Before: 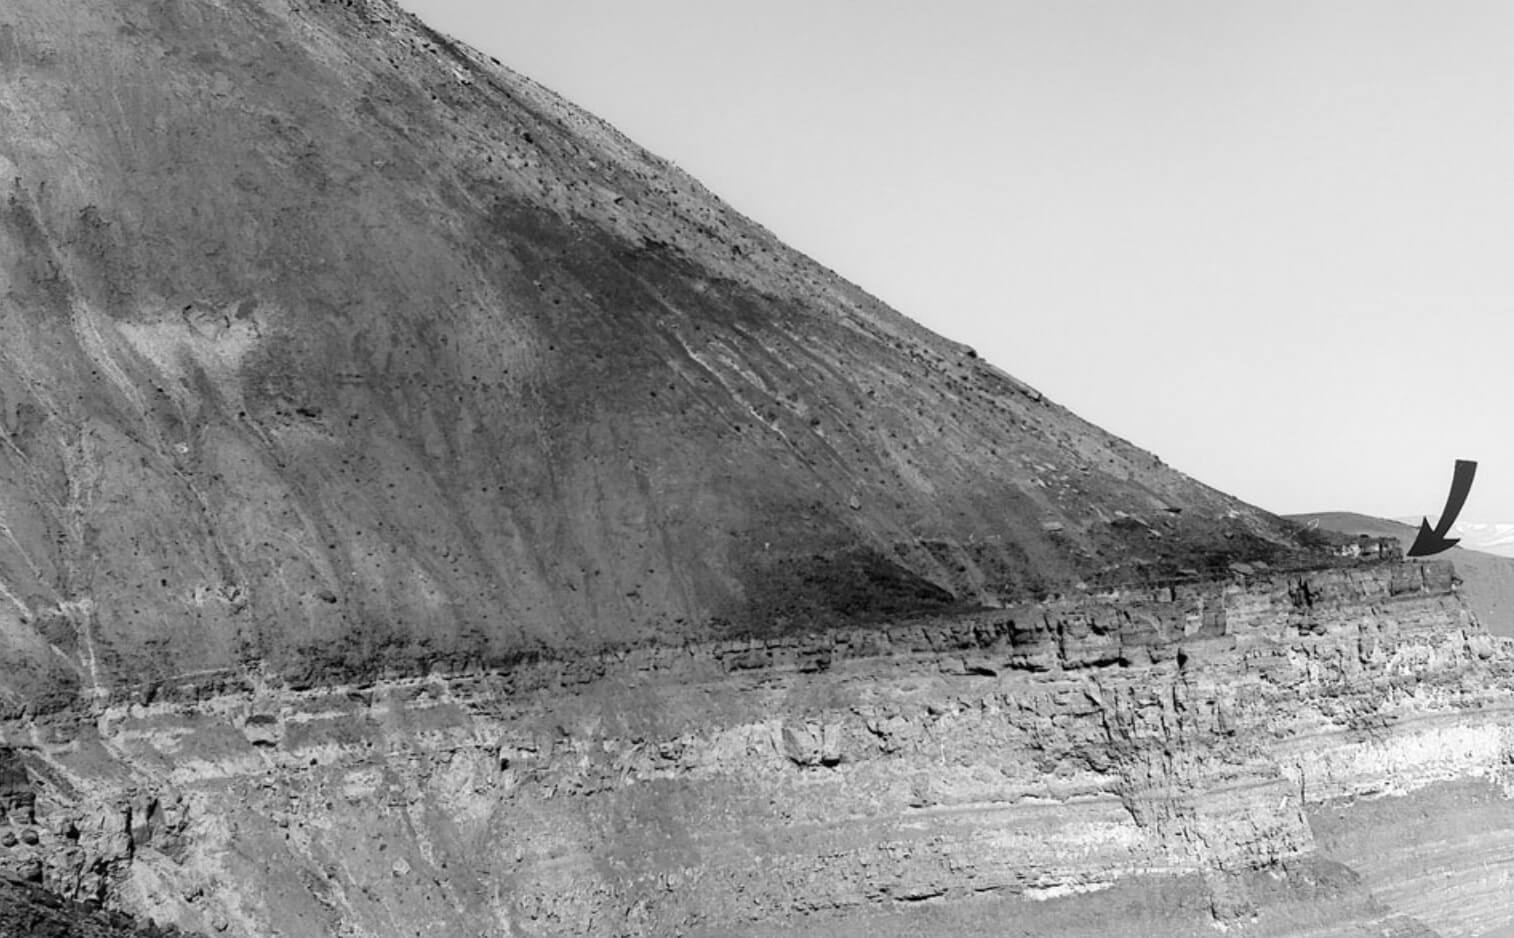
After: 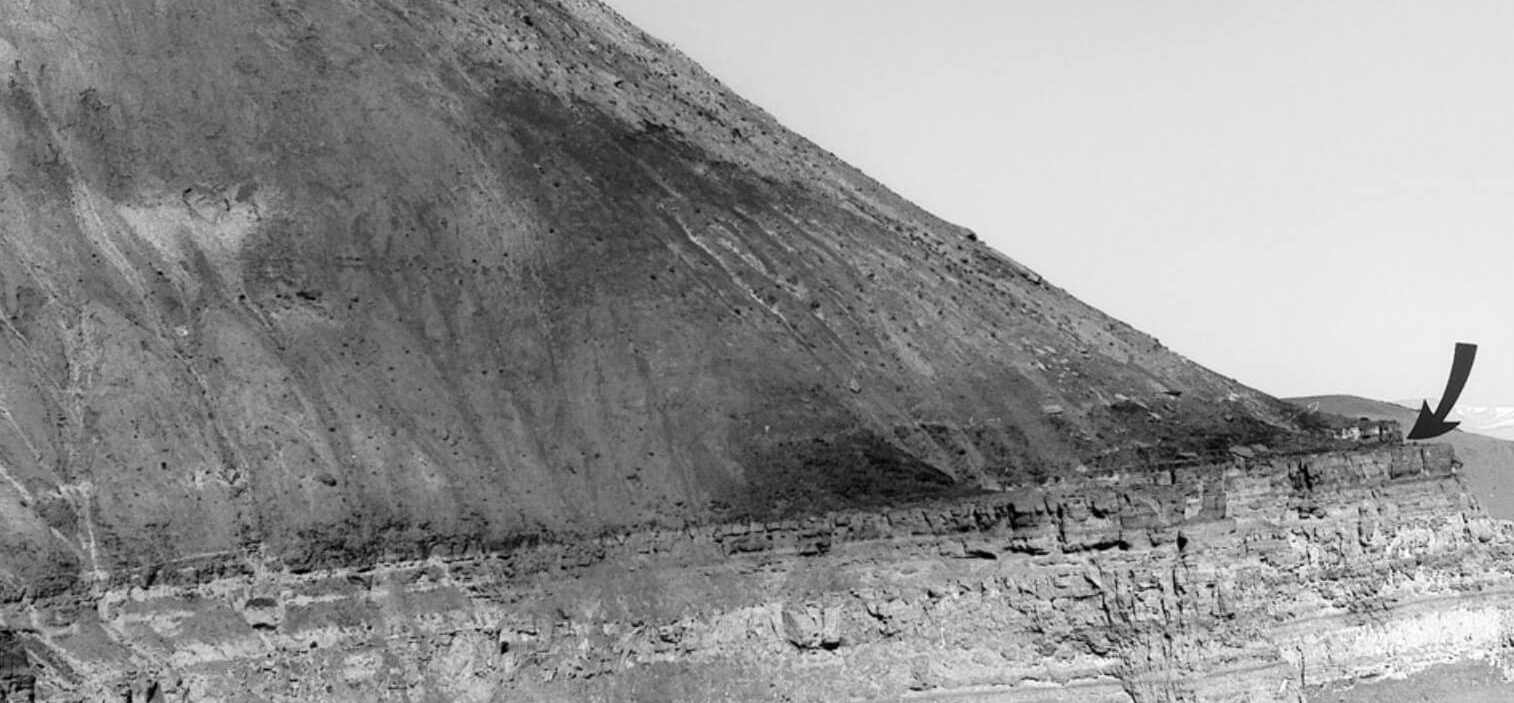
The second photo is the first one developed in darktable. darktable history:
grain: coarseness 0.09 ISO, strength 10%
crop and rotate: top 12.5%, bottom 12.5%
